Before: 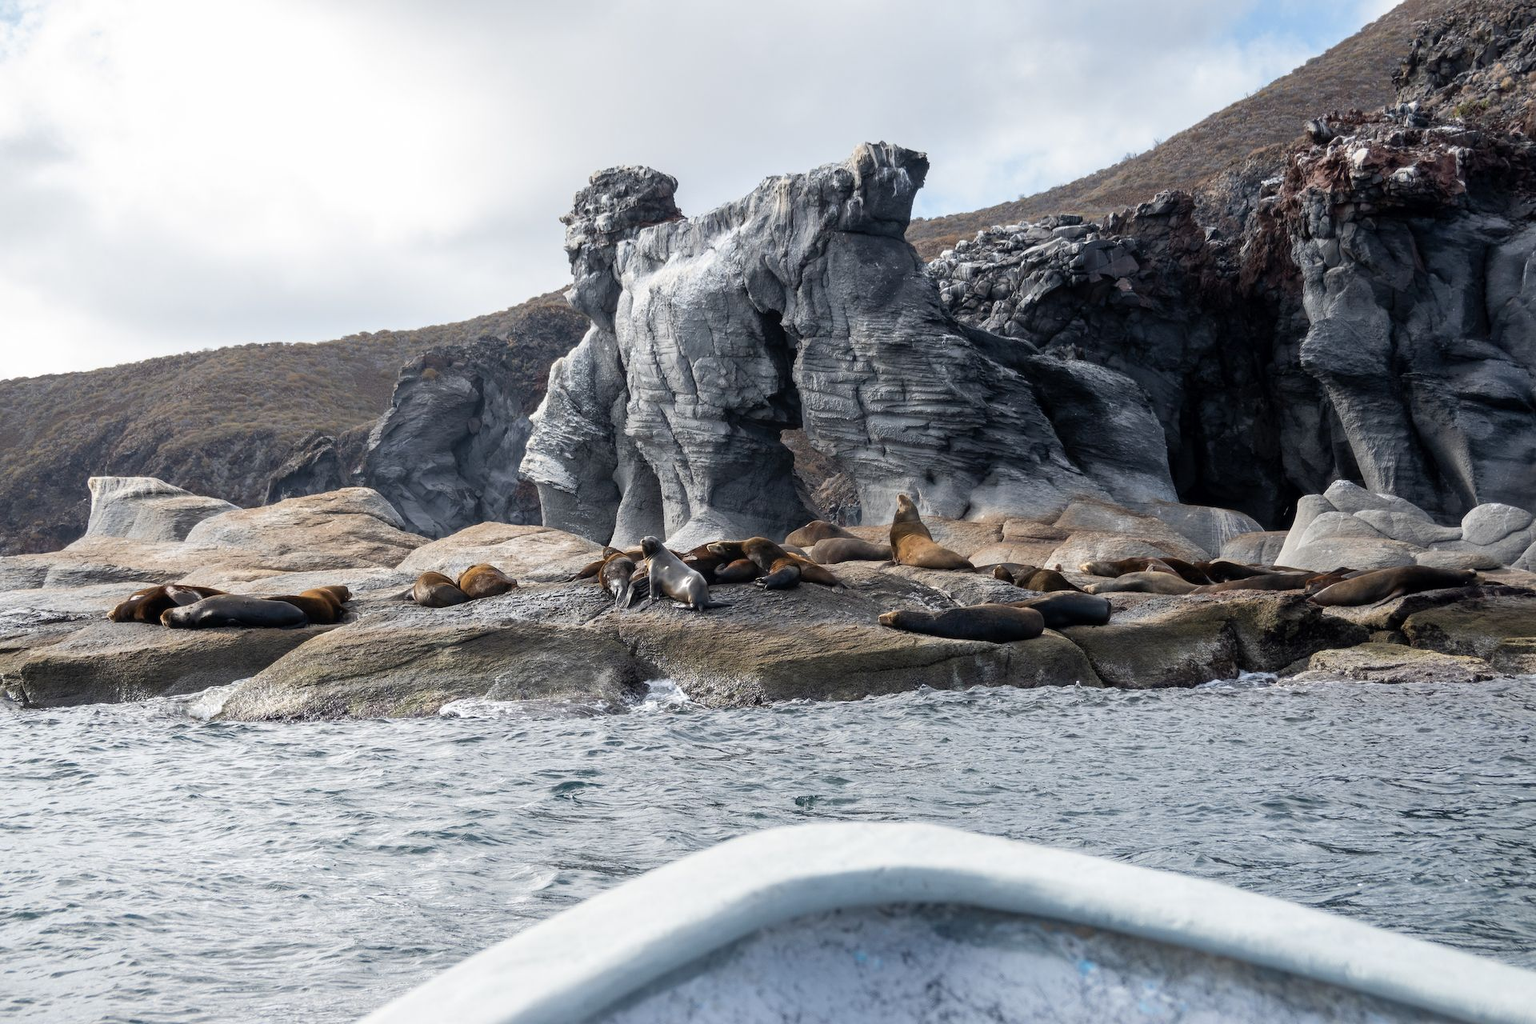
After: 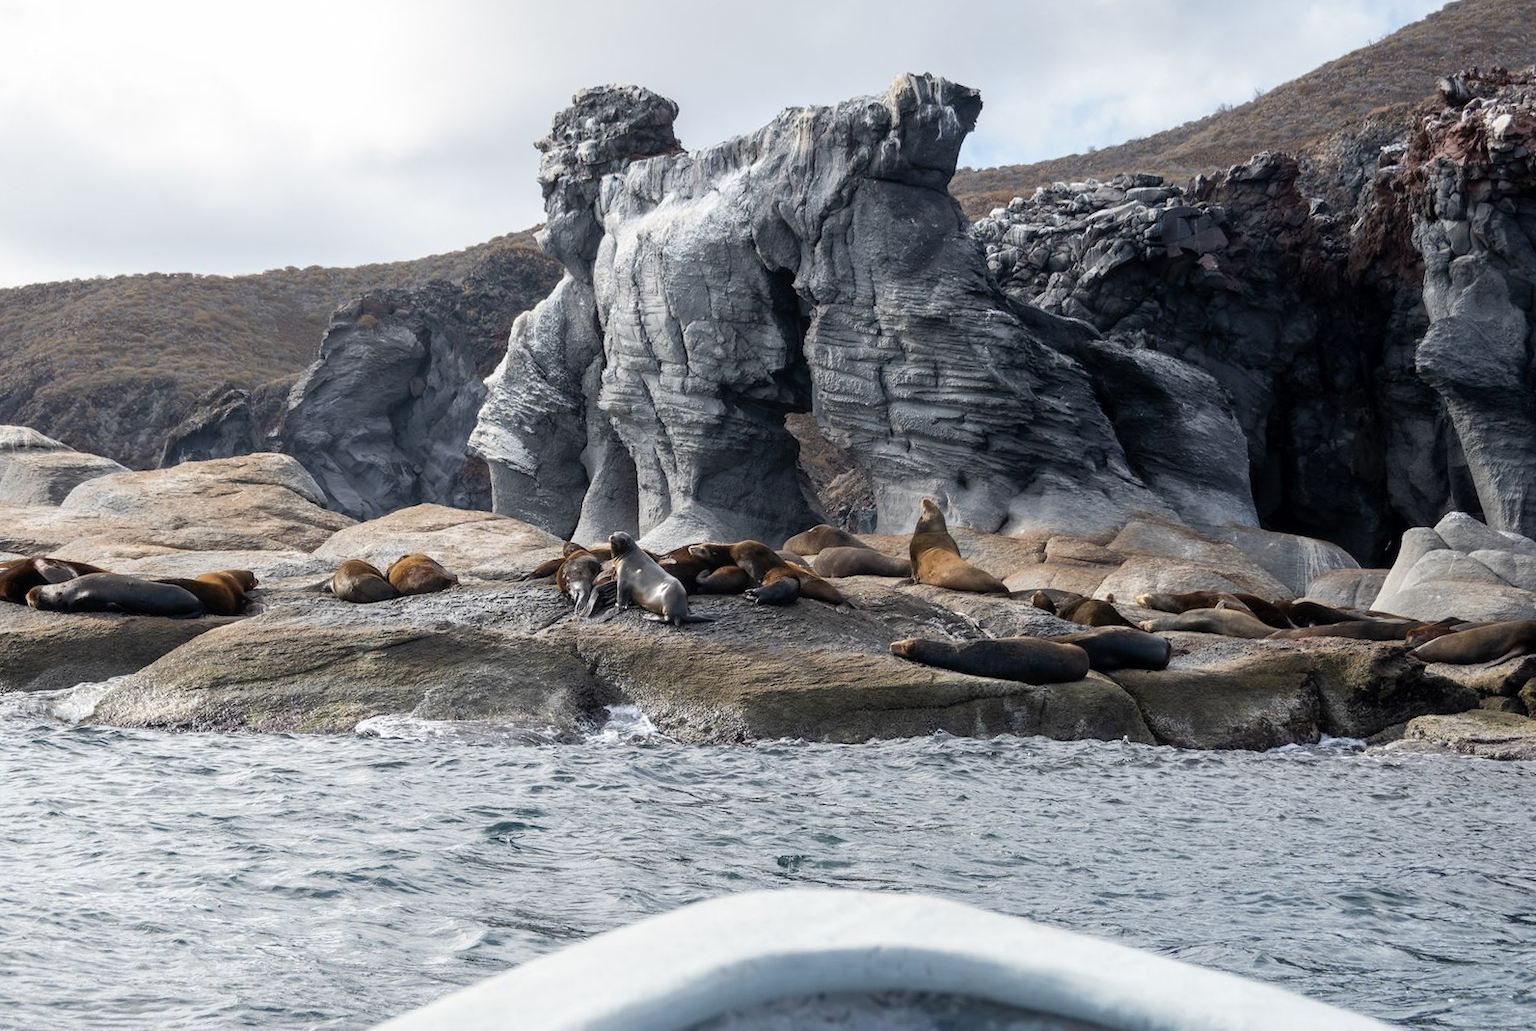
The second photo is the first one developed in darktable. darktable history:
crop and rotate: angle -3.27°, left 5.284%, top 5.191%, right 4.748%, bottom 4.19%
